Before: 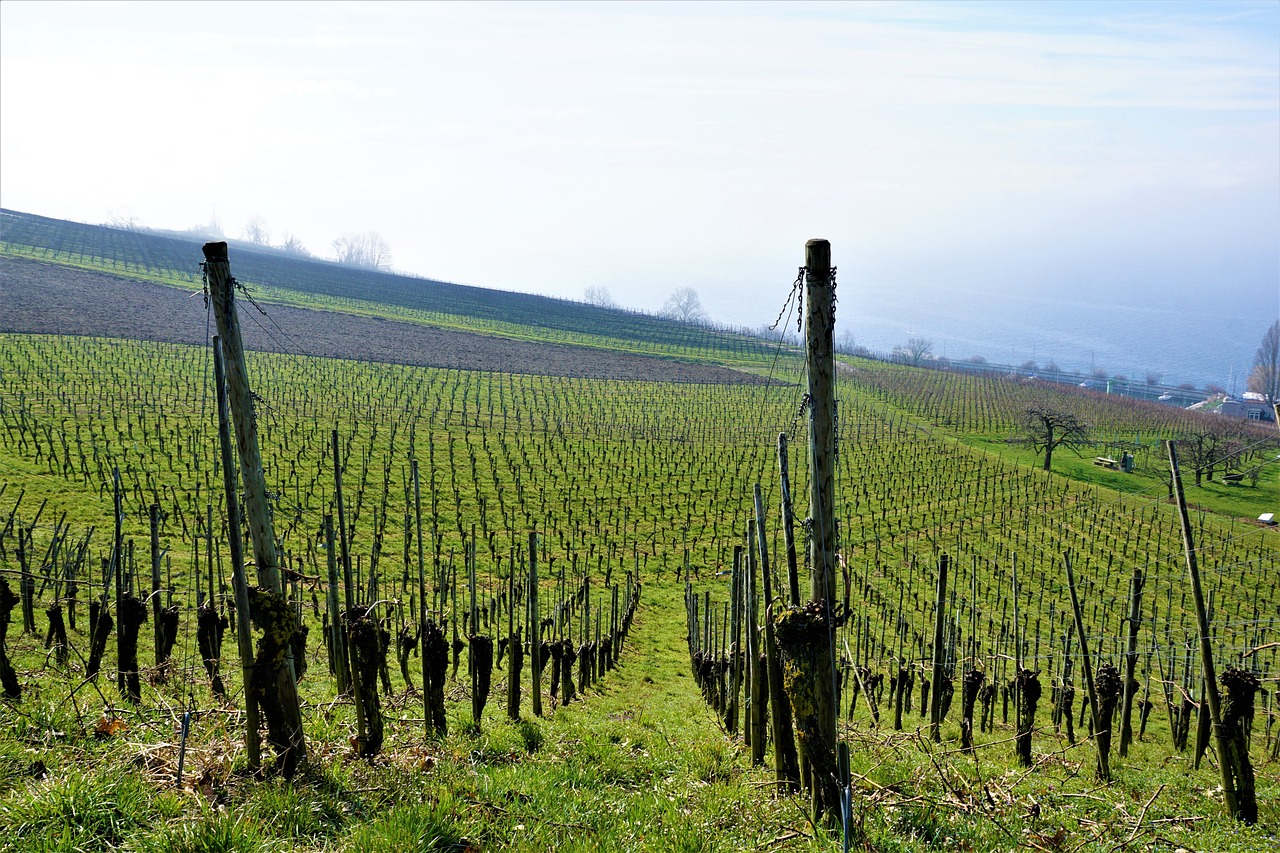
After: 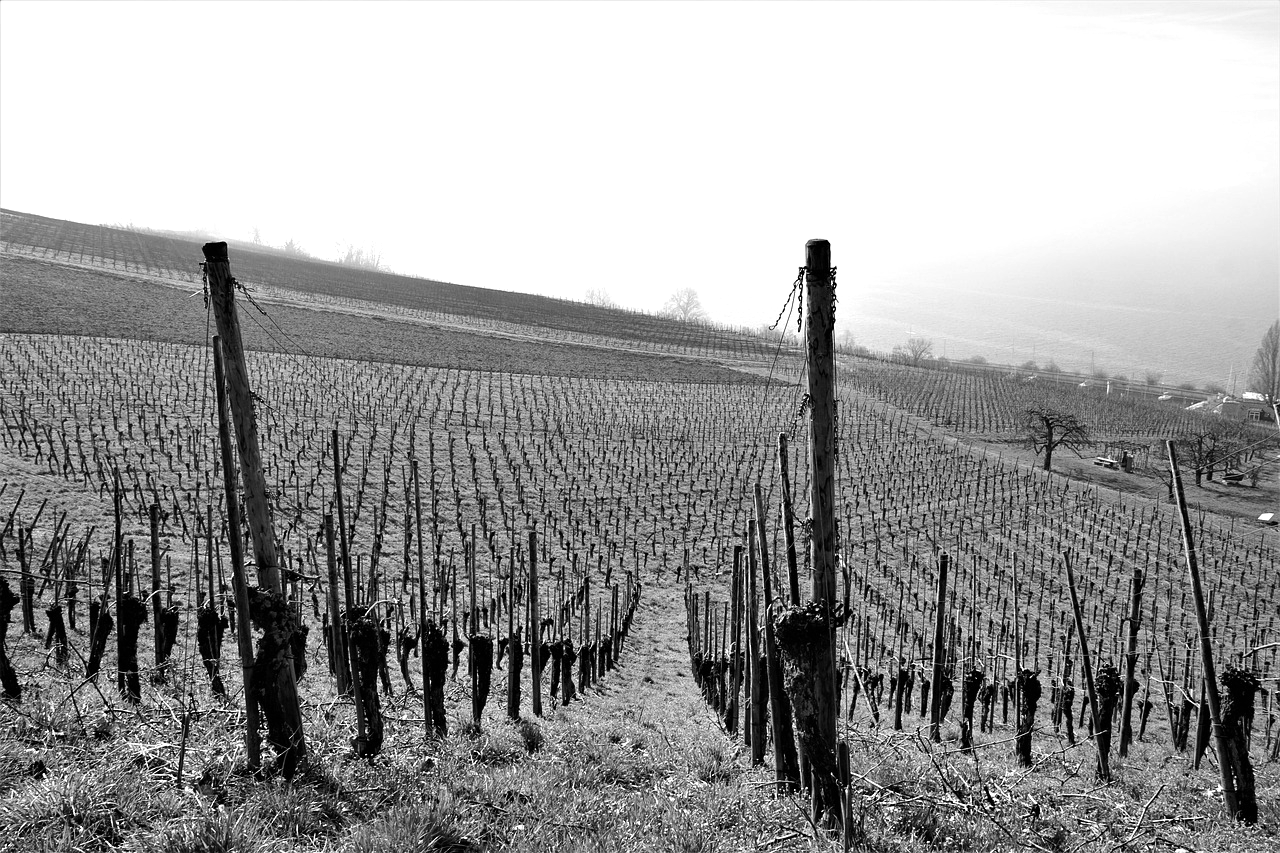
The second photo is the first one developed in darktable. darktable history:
tone equalizer: -8 EV -0.417 EV, -7 EV -0.389 EV, -6 EV -0.333 EV, -5 EV -0.222 EV, -3 EV 0.222 EV, -2 EV 0.333 EV, -1 EV 0.389 EV, +0 EV 0.417 EV, edges refinement/feathering 500, mask exposure compensation -1.57 EV, preserve details no
color zones: curves: ch1 [(0, -0.014) (0.143, -0.013) (0.286, -0.013) (0.429, -0.016) (0.571, -0.019) (0.714, -0.015) (0.857, 0.002) (1, -0.014)]
